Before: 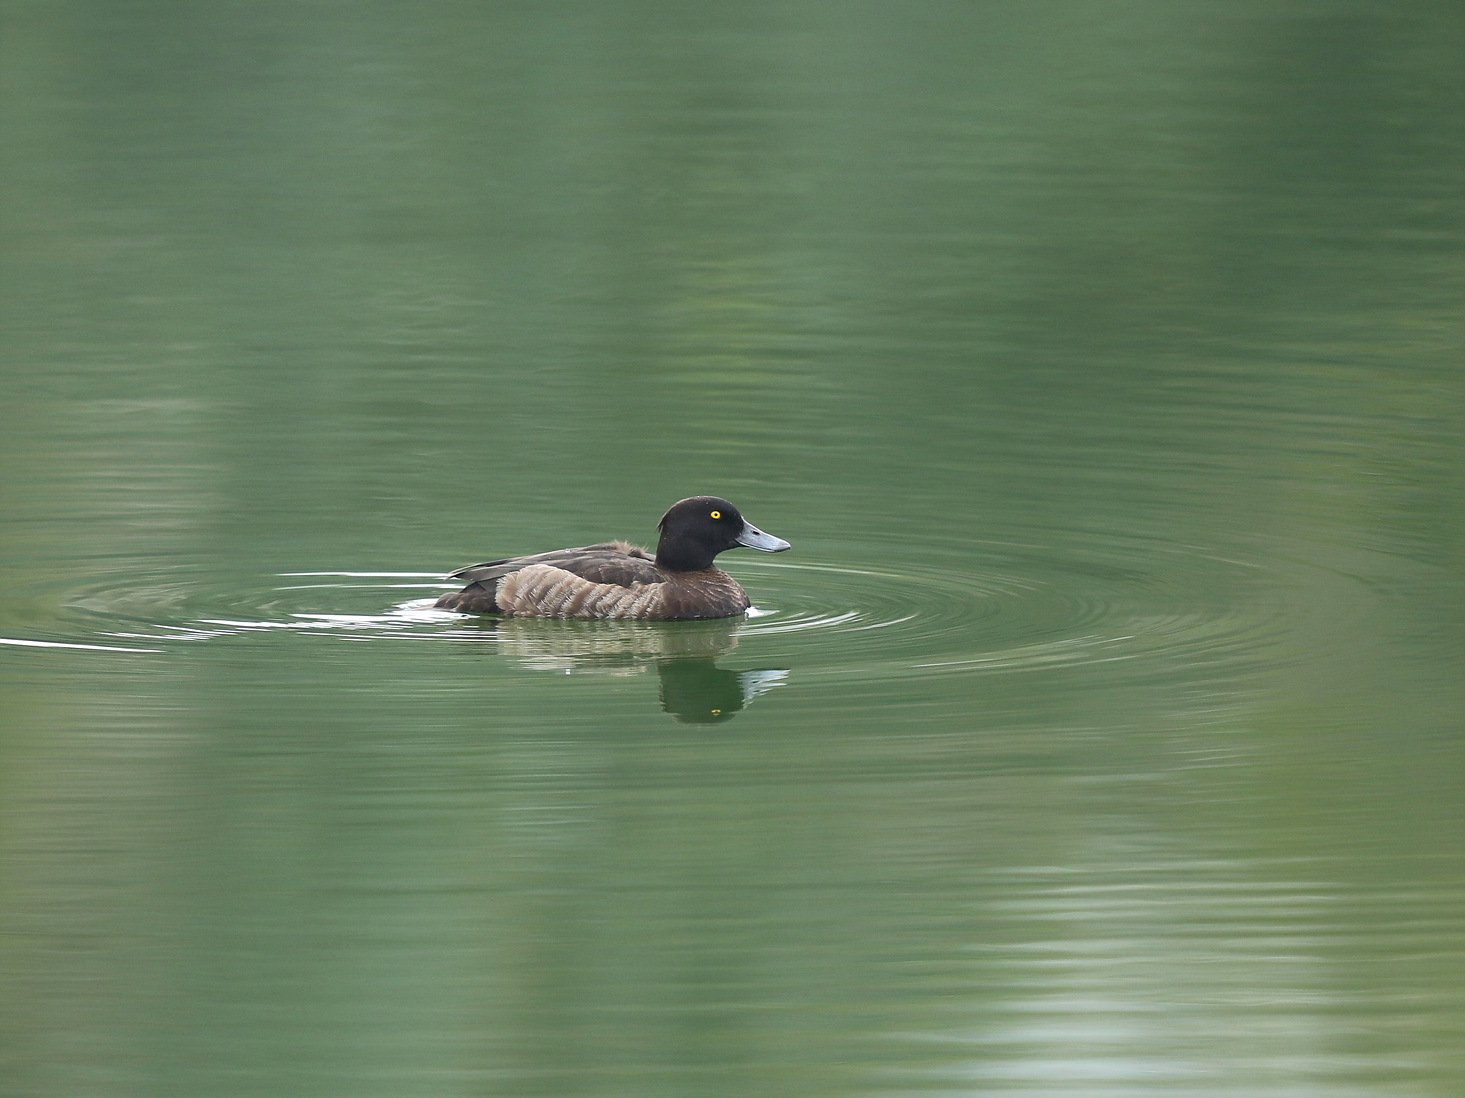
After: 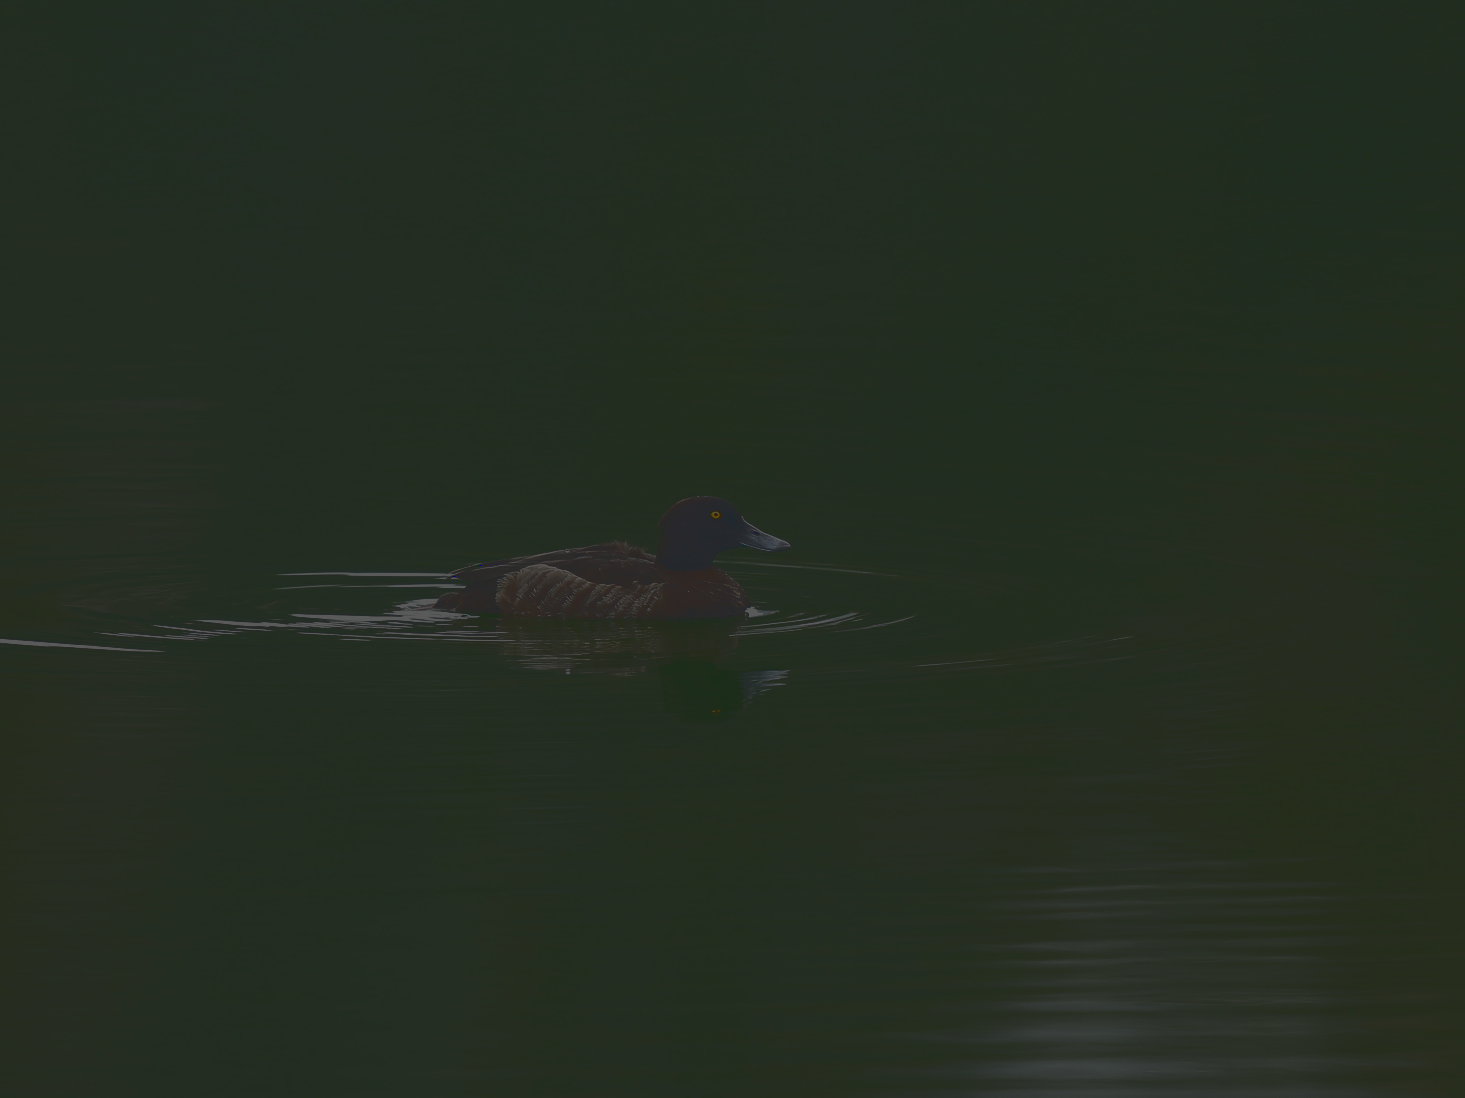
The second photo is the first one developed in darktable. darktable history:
base curve: curves: ch0 [(0, 0.02) (0.083, 0.036) (1, 1)]
exposure: exposure -2.438 EV, compensate highlight preservation false
